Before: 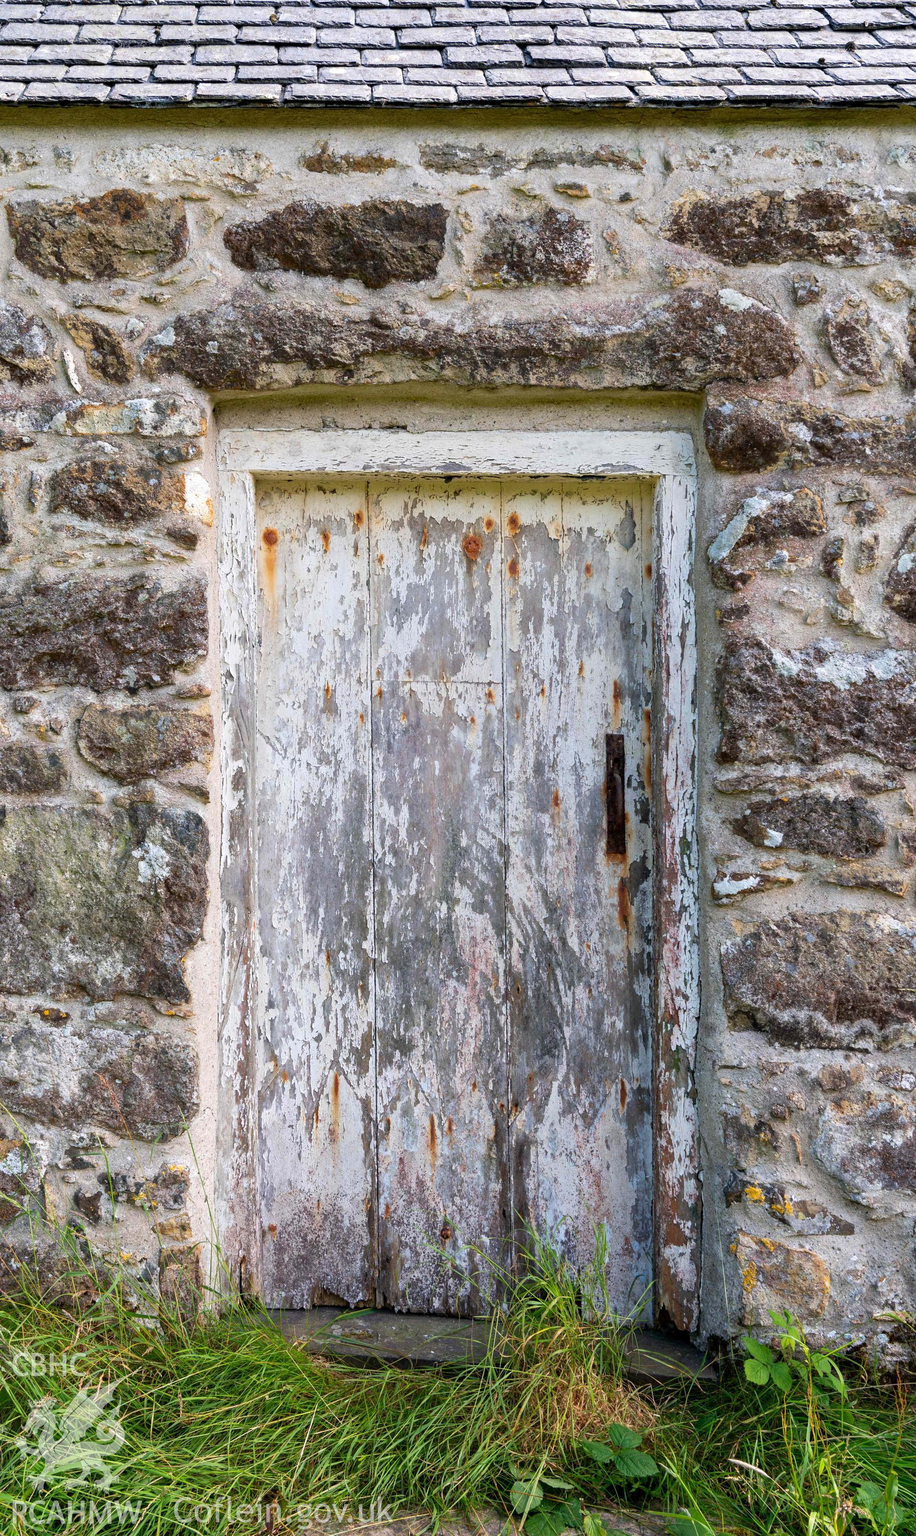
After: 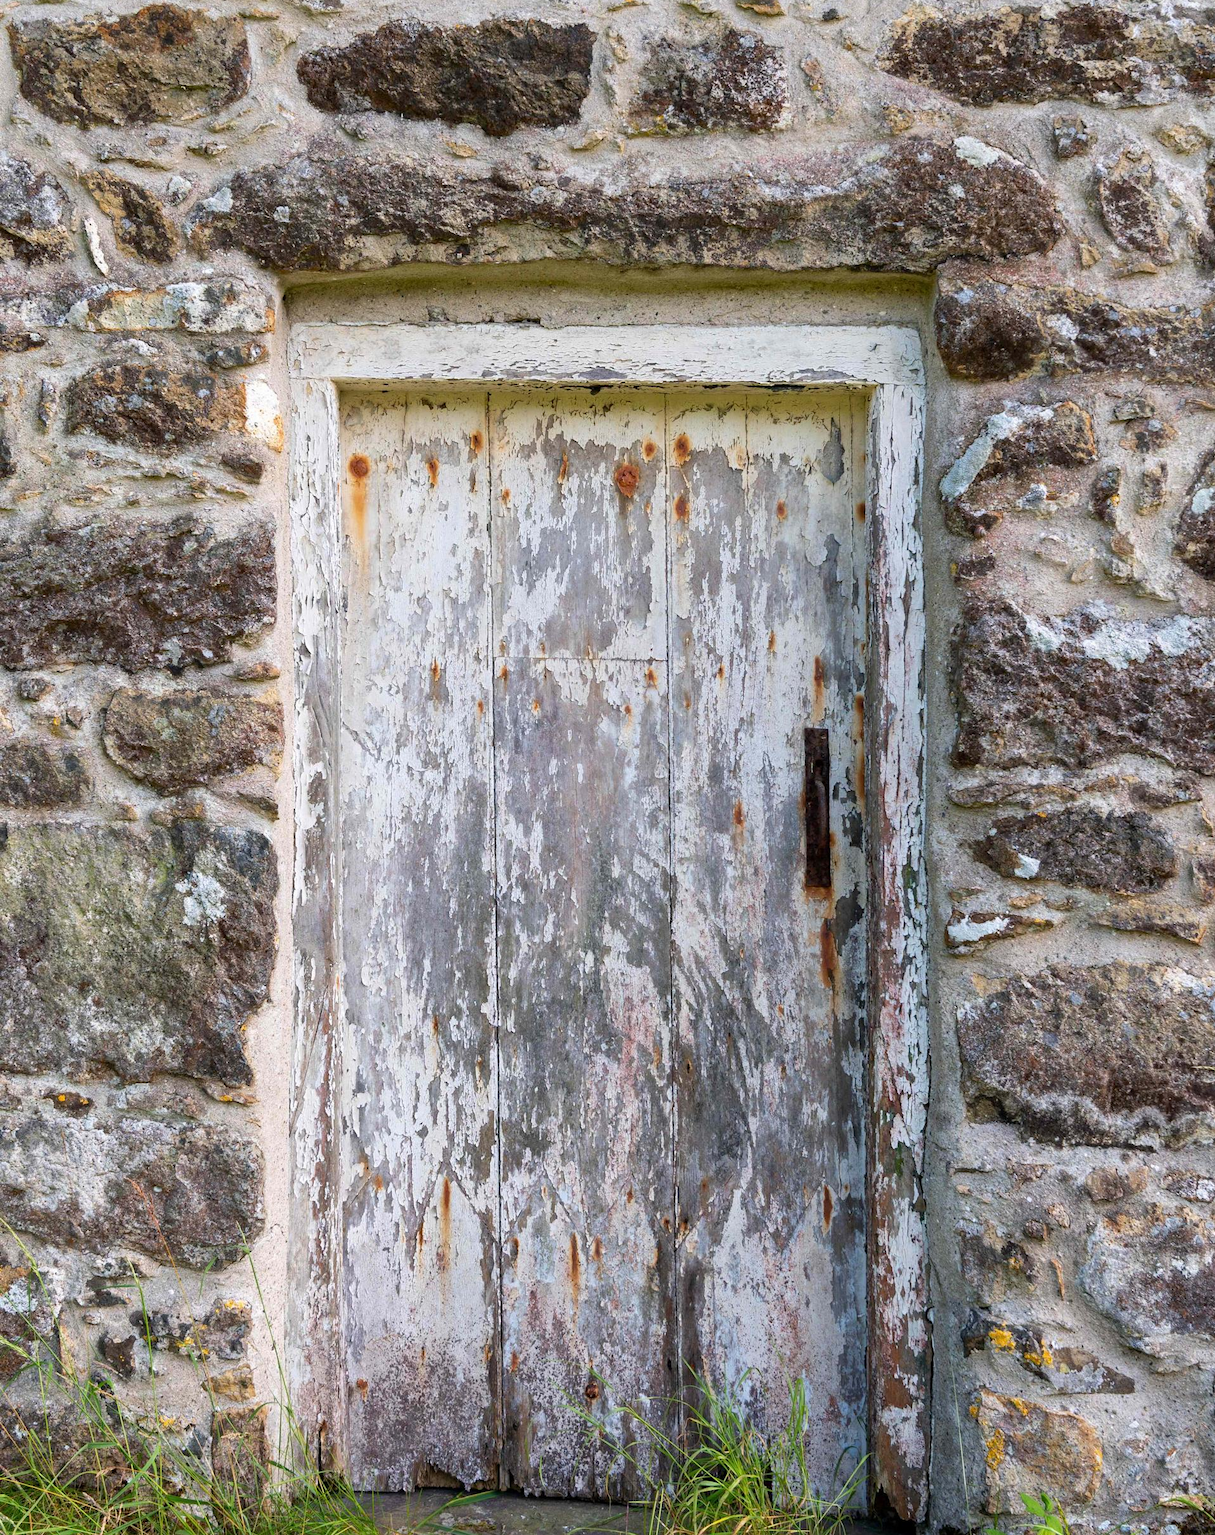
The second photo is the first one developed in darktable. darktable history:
crop and rotate: top 12.138%, bottom 12.561%
